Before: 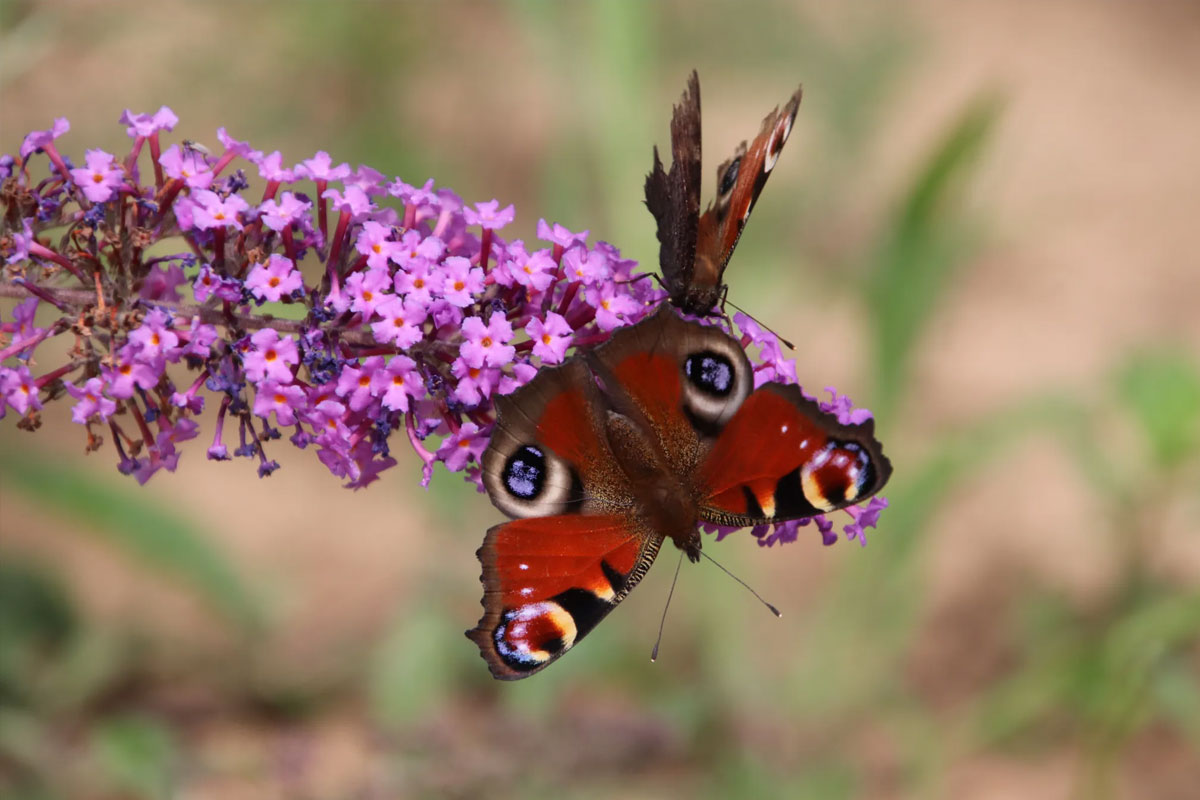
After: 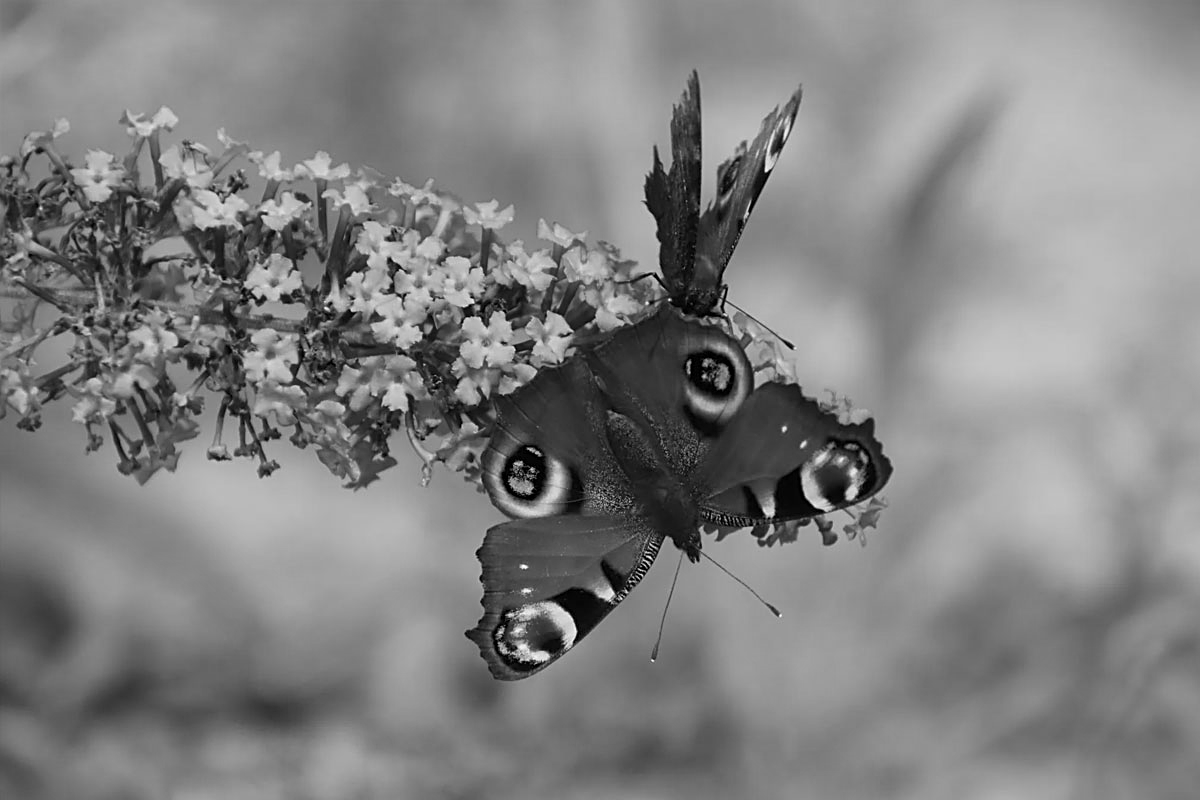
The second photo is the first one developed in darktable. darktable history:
monochrome: a -3.63, b -0.465
sharpen: on, module defaults
